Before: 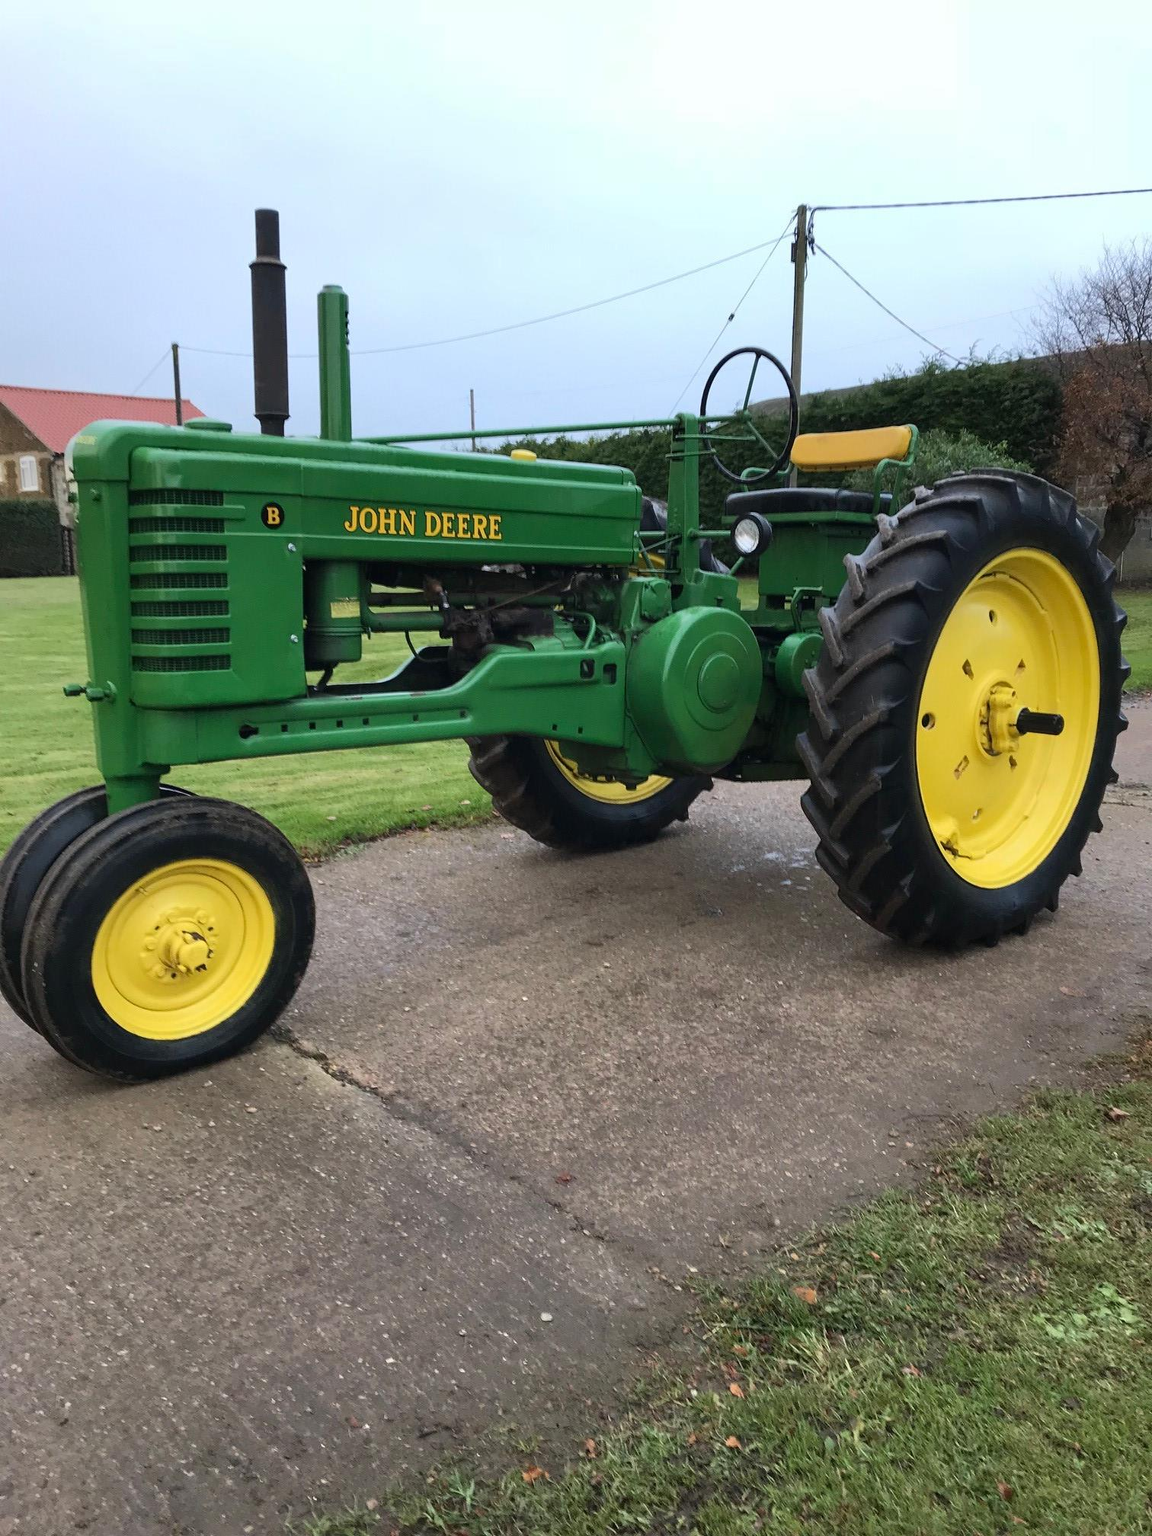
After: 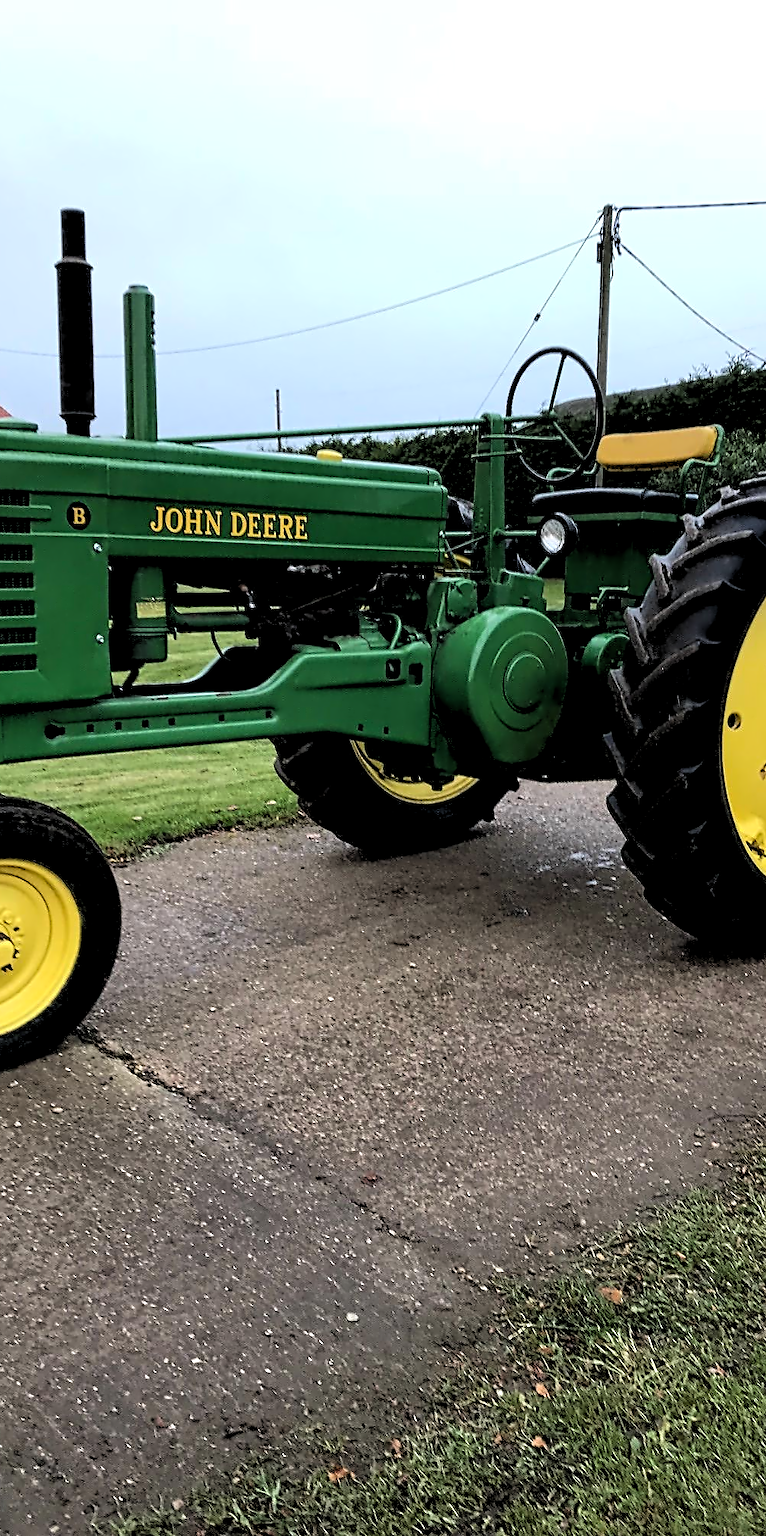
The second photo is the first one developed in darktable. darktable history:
crop: left 16.899%, right 16.556%
rgb levels: levels [[0.034, 0.472, 0.904], [0, 0.5, 1], [0, 0.5, 1]]
contrast equalizer: y [[0.5, 0.5, 0.5, 0.515, 0.749, 0.84], [0.5 ×6], [0.5 ×6], [0, 0, 0, 0.001, 0.067, 0.262], [0 ×6]]
